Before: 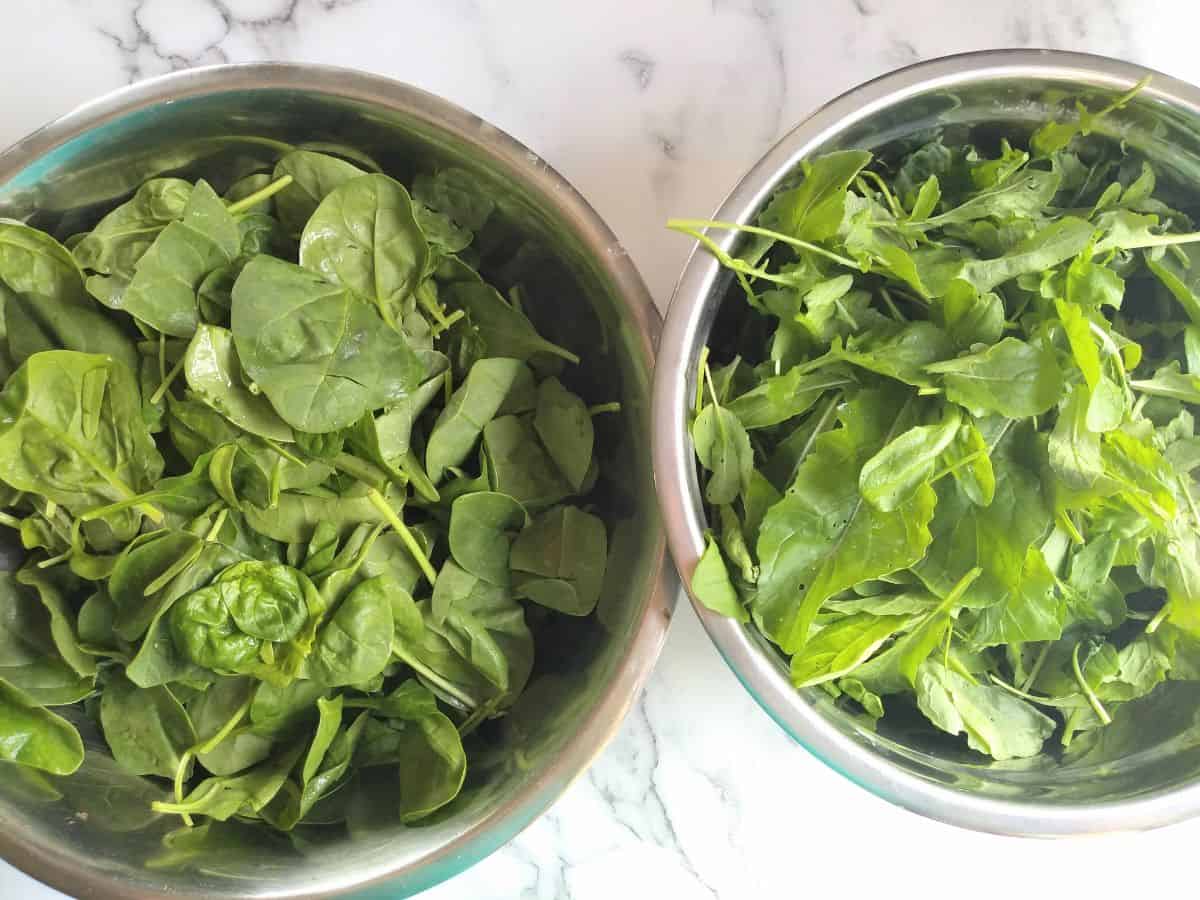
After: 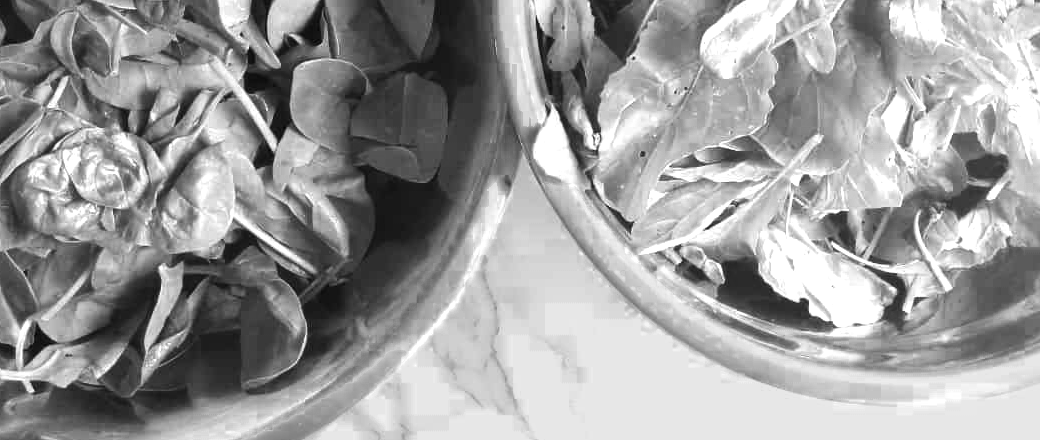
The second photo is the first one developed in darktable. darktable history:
crop and rotate: left 13.306%, top 48.129%, bottom 2.928%
color balance: input saturation 99%
levels: mode automatic
tone equalizer: -8 EV -0.417 EV, -7 EV -0.389 EV, -6 EV -0.333 EV, -5 EV -0.222 EV, -3 EV 0.222 EV, -2 EV 0.333 EV, -1 EV 0.389 EV, +0 EV 0.417 EV, edges refinement/feathering 500, mask exposure compensation -1.57 EV, preserve details no
white balance: red 0.967, blue 1.119, emerald 0.756
contrast brightness saturation: brightness -0.02, saturation 0.35
color zones: curves: ch0 [(0.002, 0.429) (0.121, 0.212) (0.198, 0.113) (0.276, 0.344) (0.331, 0.541) (0.41, 0.56) (0.482, 0.289) (0.619, 0.227) (0.721, 0.18) (0.821, 0.435) (0.928, 0.555) (1, 0.587)]; ch1 [(0, 0) (0.143, 0) (0.286, 0) (0.429, 0) (0.571, 0) (0.714, 0) (0.857, 0)]
